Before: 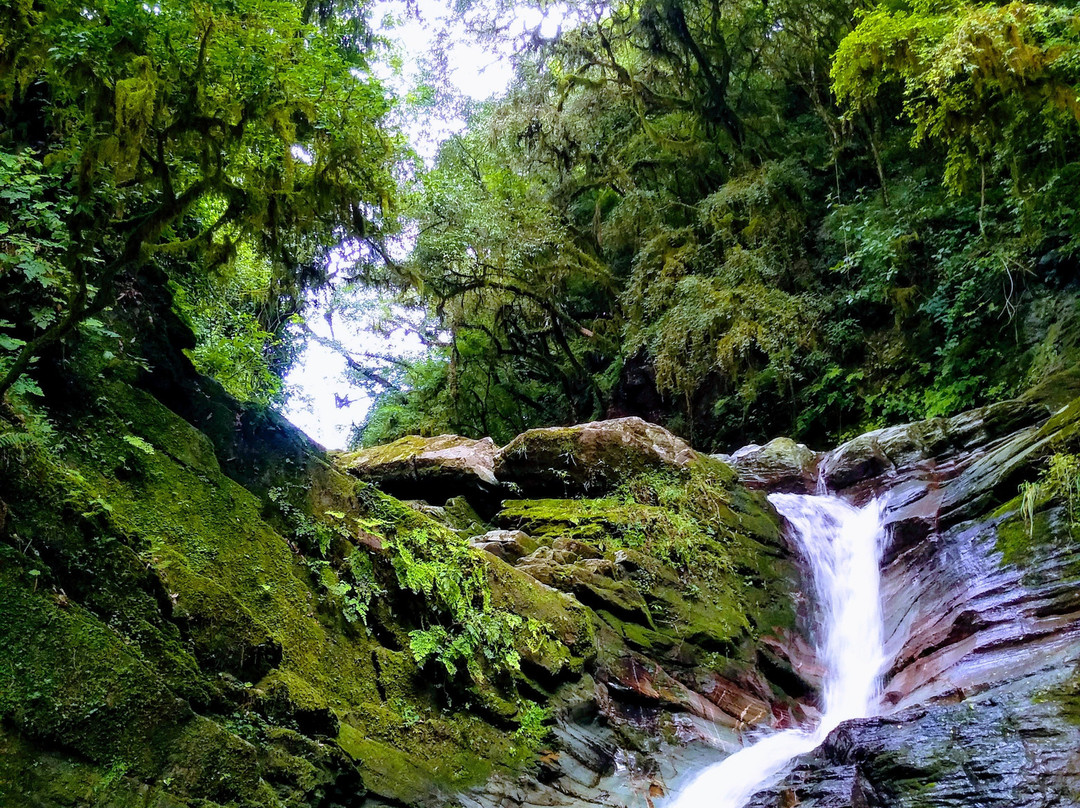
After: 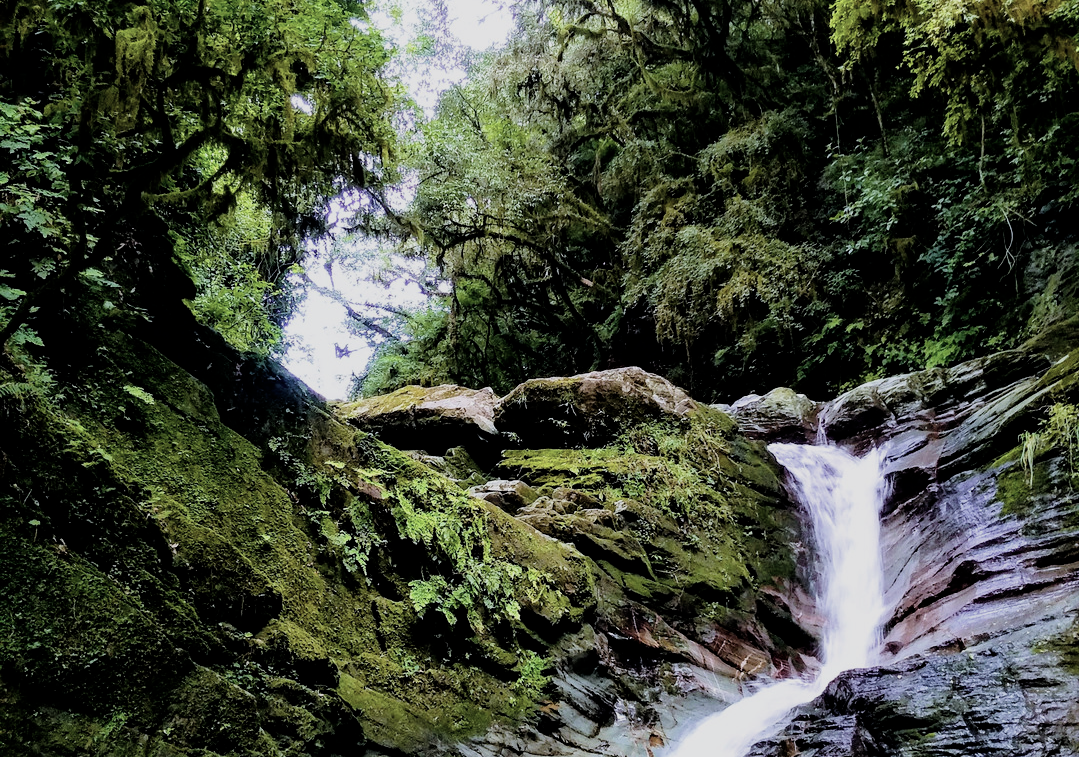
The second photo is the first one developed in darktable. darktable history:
contrast brightness saturation: contrast 0.095, saturation -0.289
filmic rgb: black relative exposure -5.13 EV, white relative exposure 3.96 EV, hardness 2.88, contrast 1.184
crop and rotate: top 6.221%
exposure: compensate exposure bias true, compensate highlight preservation false
